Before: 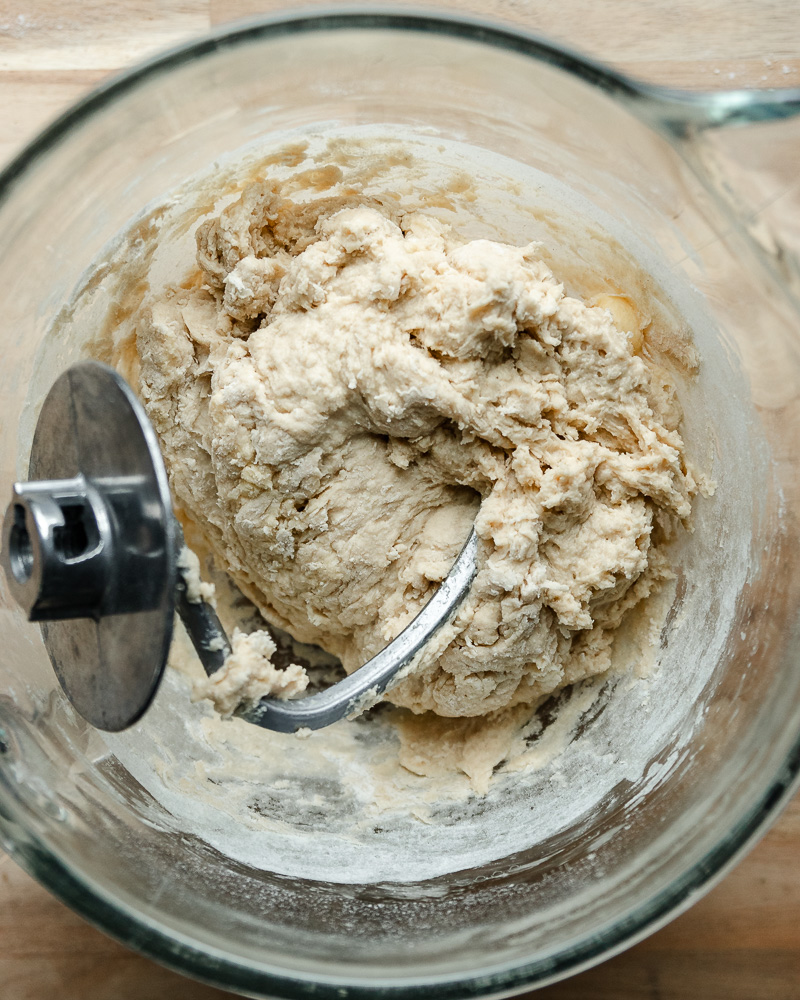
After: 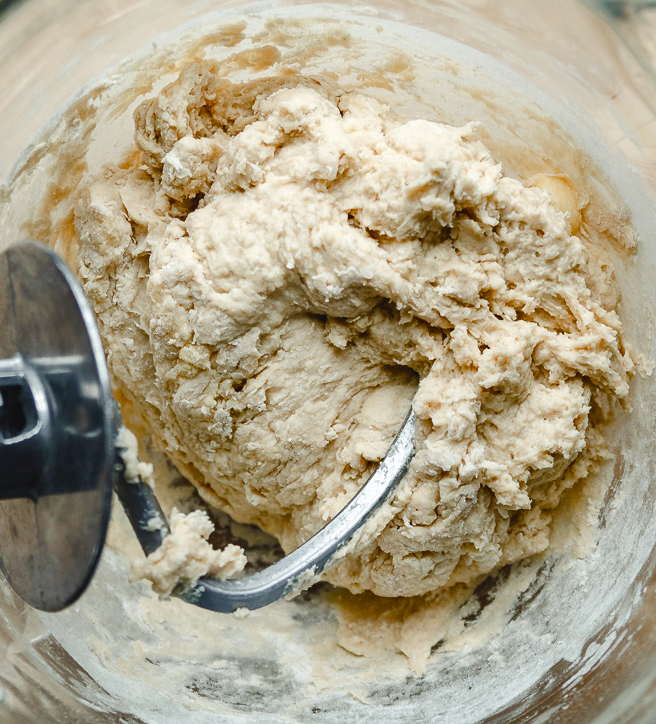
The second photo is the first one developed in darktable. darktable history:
crop: left 7.85%, top 12.097%, right 10.041%, bottom 15.47%
exposure: exposure 0.014 EV, compensate highlight preservation false
color balance rgb: shadows lift › chroma 2.967%, shadows lift › hue 280.87°, global offset › luminance 0.478%, perceptual saturation grading › global saturation 20%, perceptual saturation grading › highlights -49.106%, perceptual saturation grading › shadows 25.622%, global vibrance 33.729%
